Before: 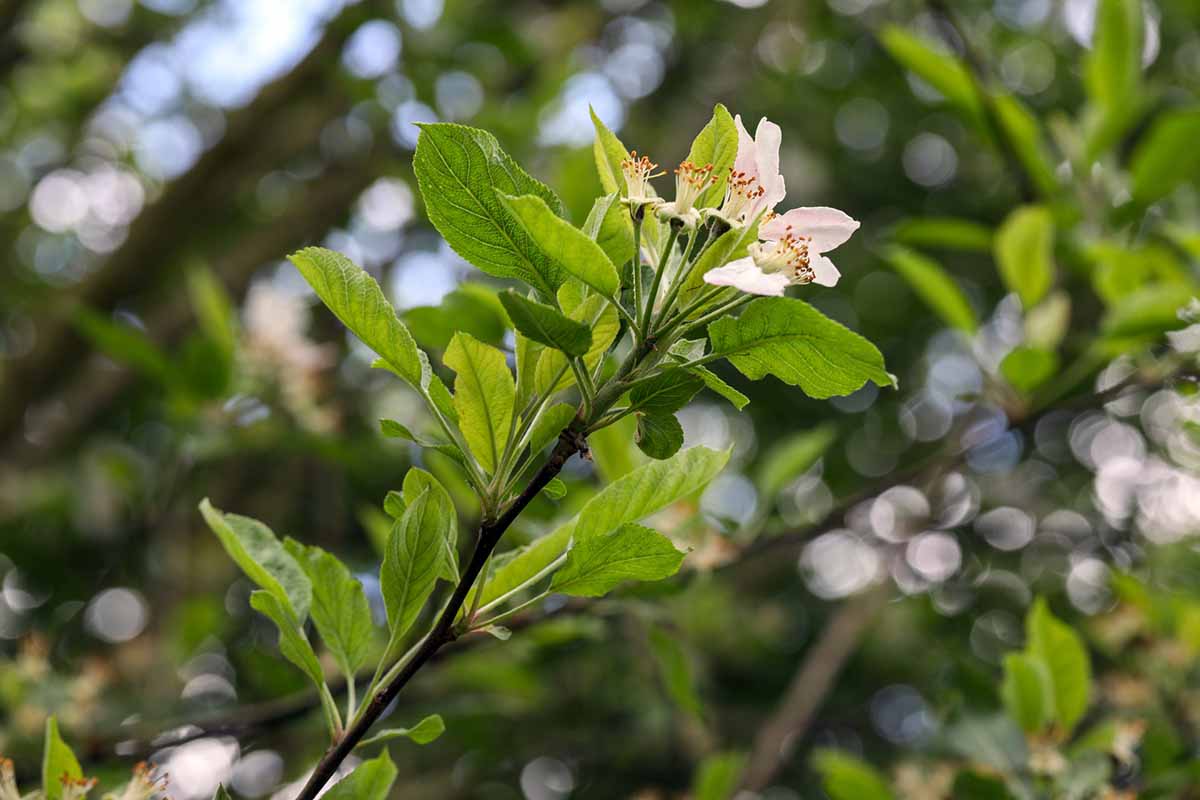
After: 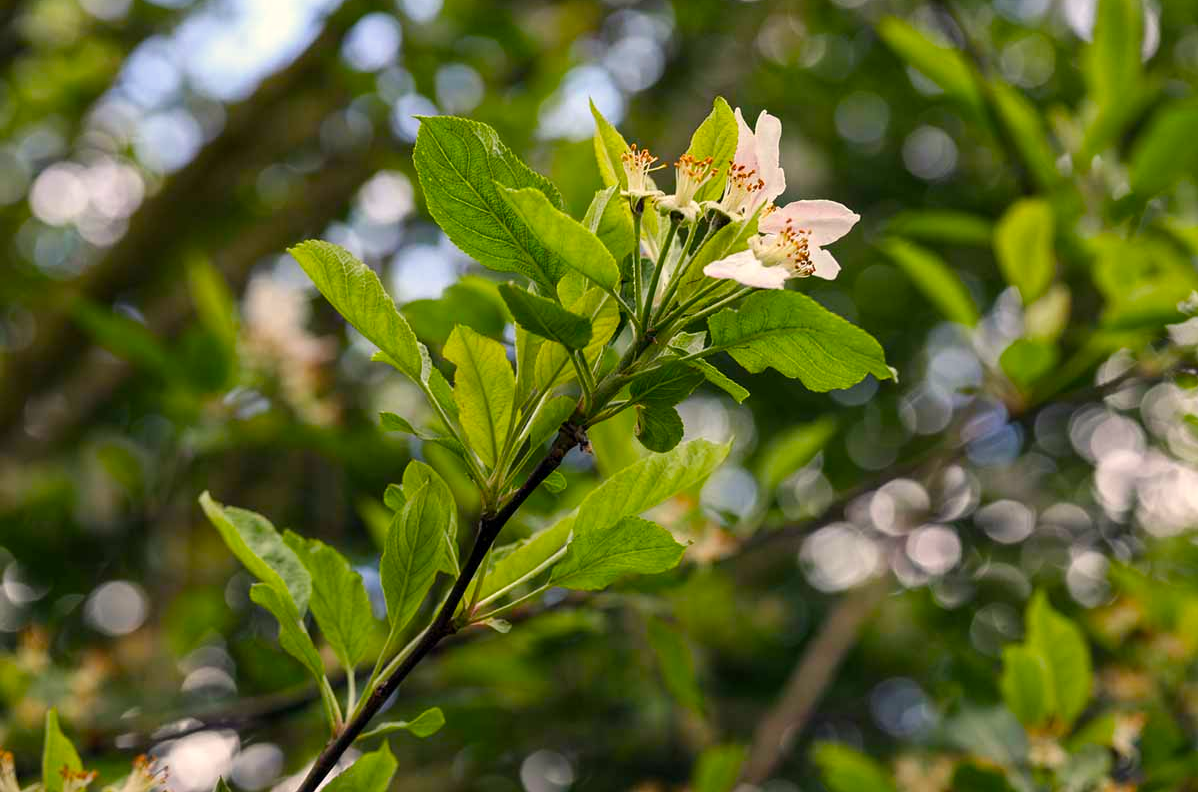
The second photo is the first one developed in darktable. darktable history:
color balance rgb: highlights gain › chroma 2.976%, highlights gain › hue 78.26°, linear chroma grading › shadows -8.549%, linear chroma grading › global chroma 9.859%, perceptual saturation grading › global saturation 9.193%, perceptual saturation grading › highlights -13.434%, perceptual saturation grading › mid-tones 14.612%, perceptual saturation grading › shadows 22.345%, global vibrance 20%
crop: top 0.996%, right 0.121%
